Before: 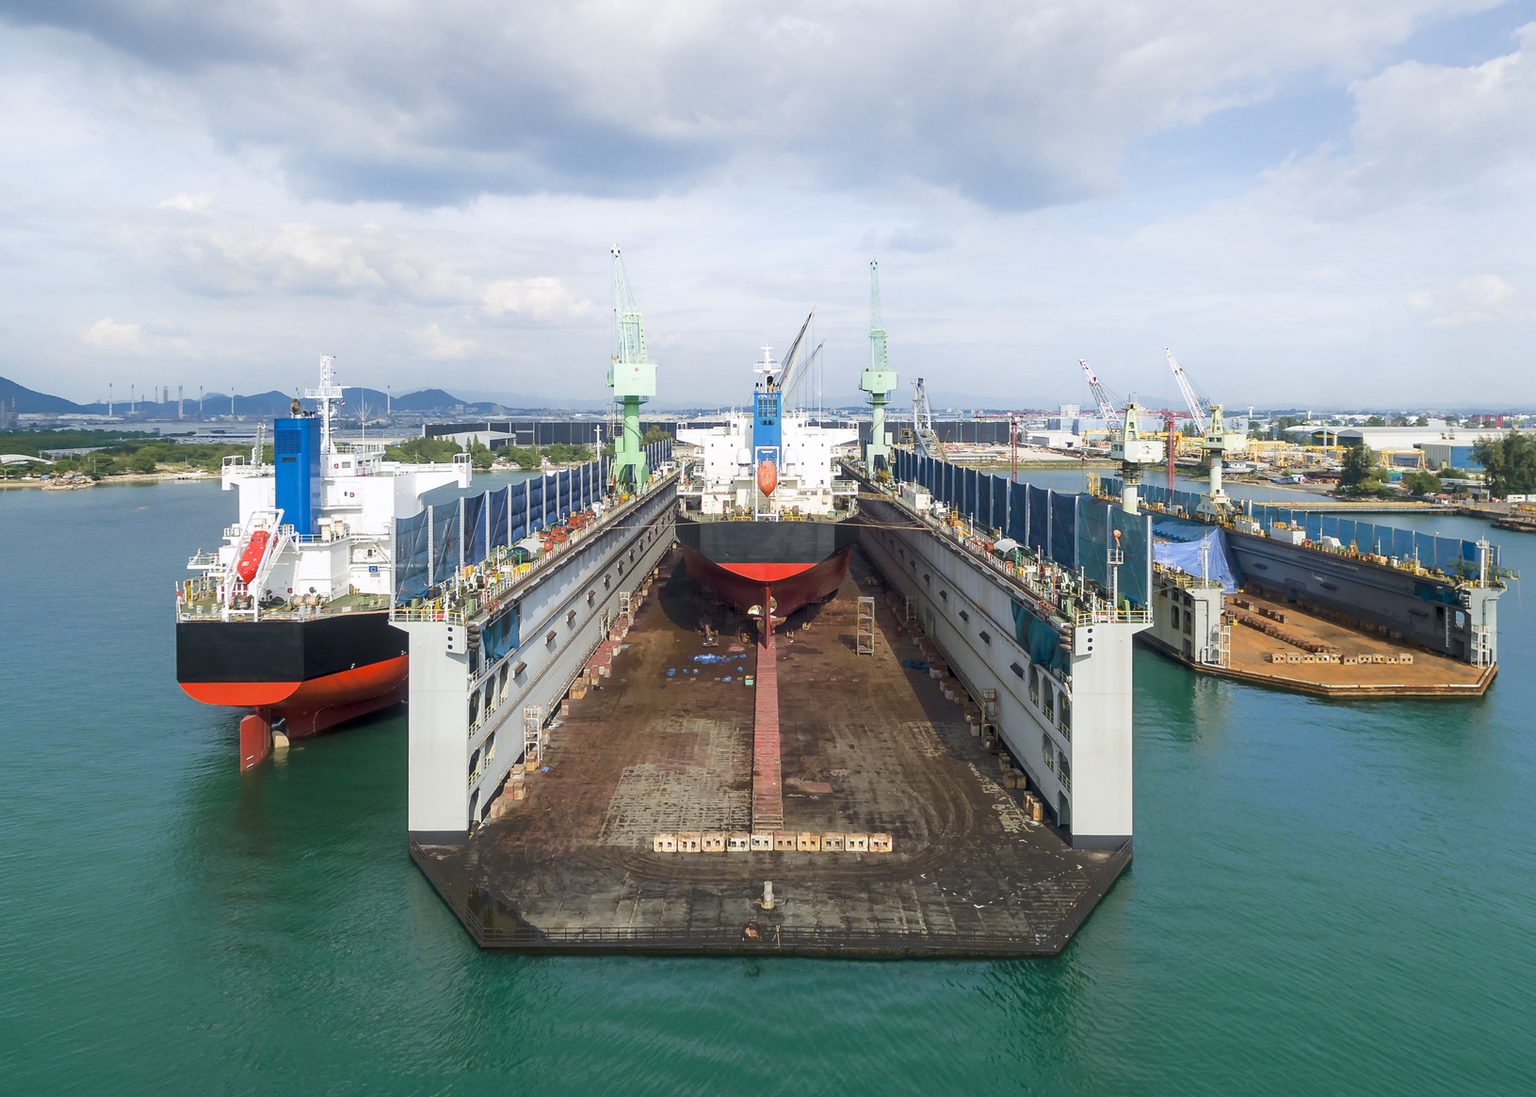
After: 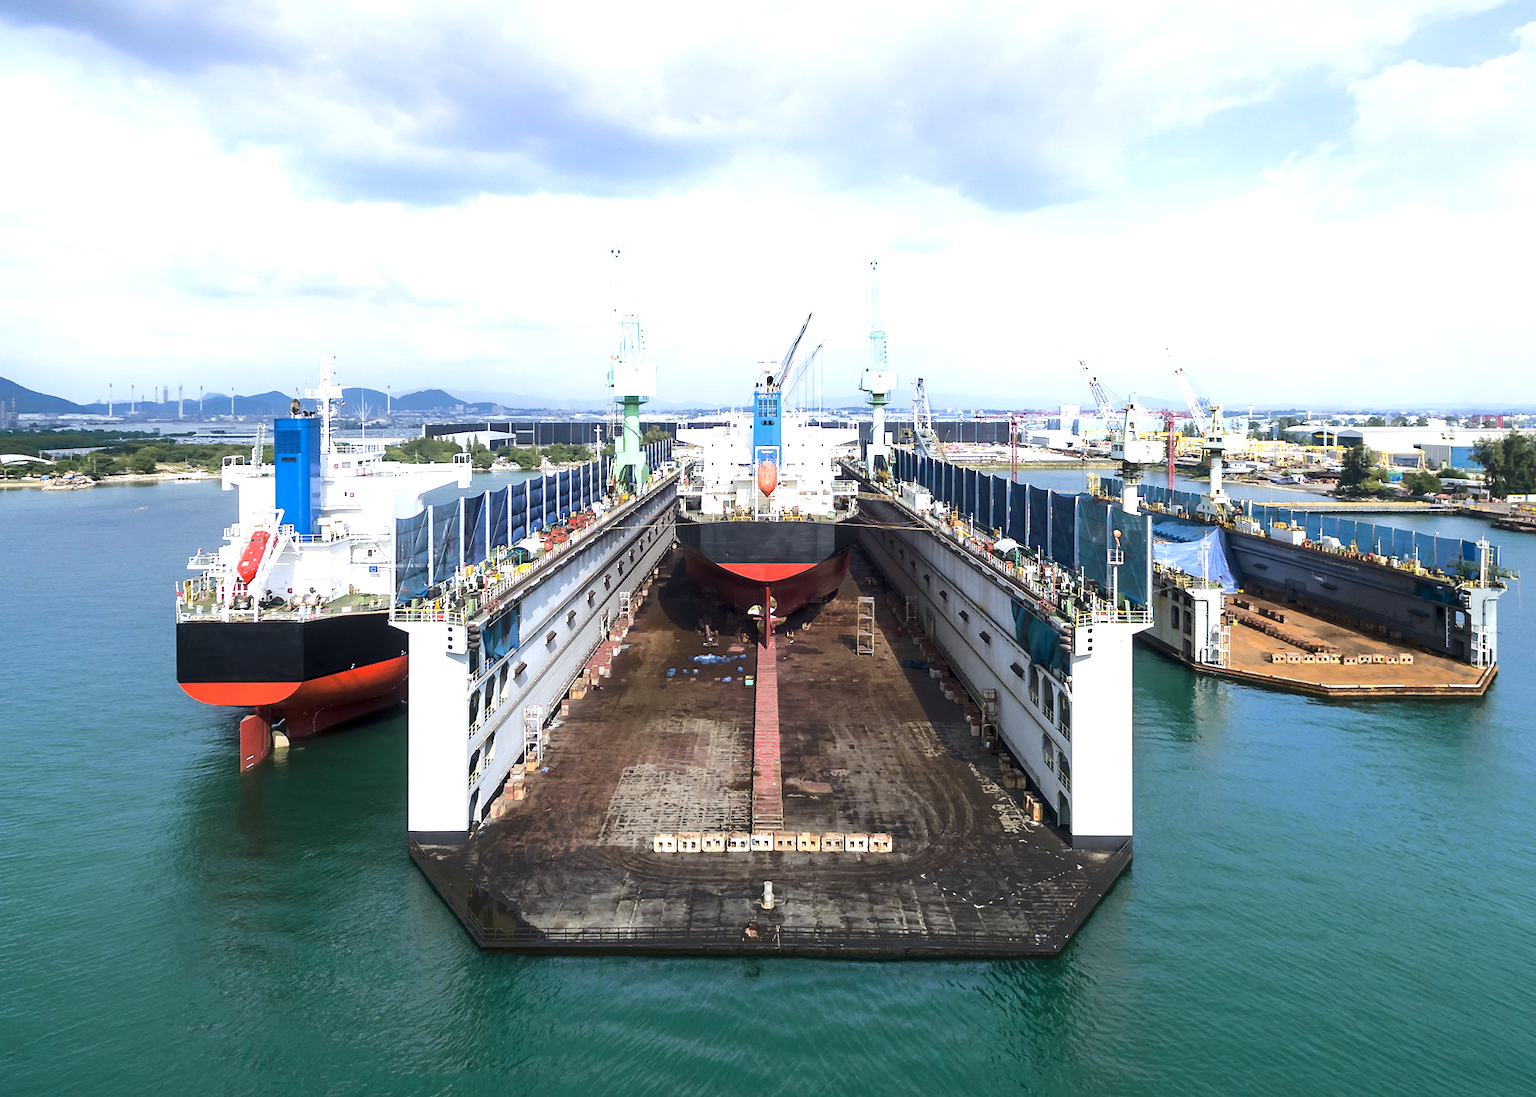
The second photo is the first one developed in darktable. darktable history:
color calibration: illuminant as shot in camera, x 0.358, y 0.373, temperature 4628.91 K
tone equalizer: -8 EV -0.75 EV, -7 EV -0.7 EV, -6 EV -0.6 EV, -5 EV -0.4 EV, -3 EV 0.4 EV, -2 EV 0.6 EV, -1 EV 0.7 EV, +0 EV 0.75 EV, edges refinement/feathering 500, mask exposure compensation -1.57 EV, preserve details no
